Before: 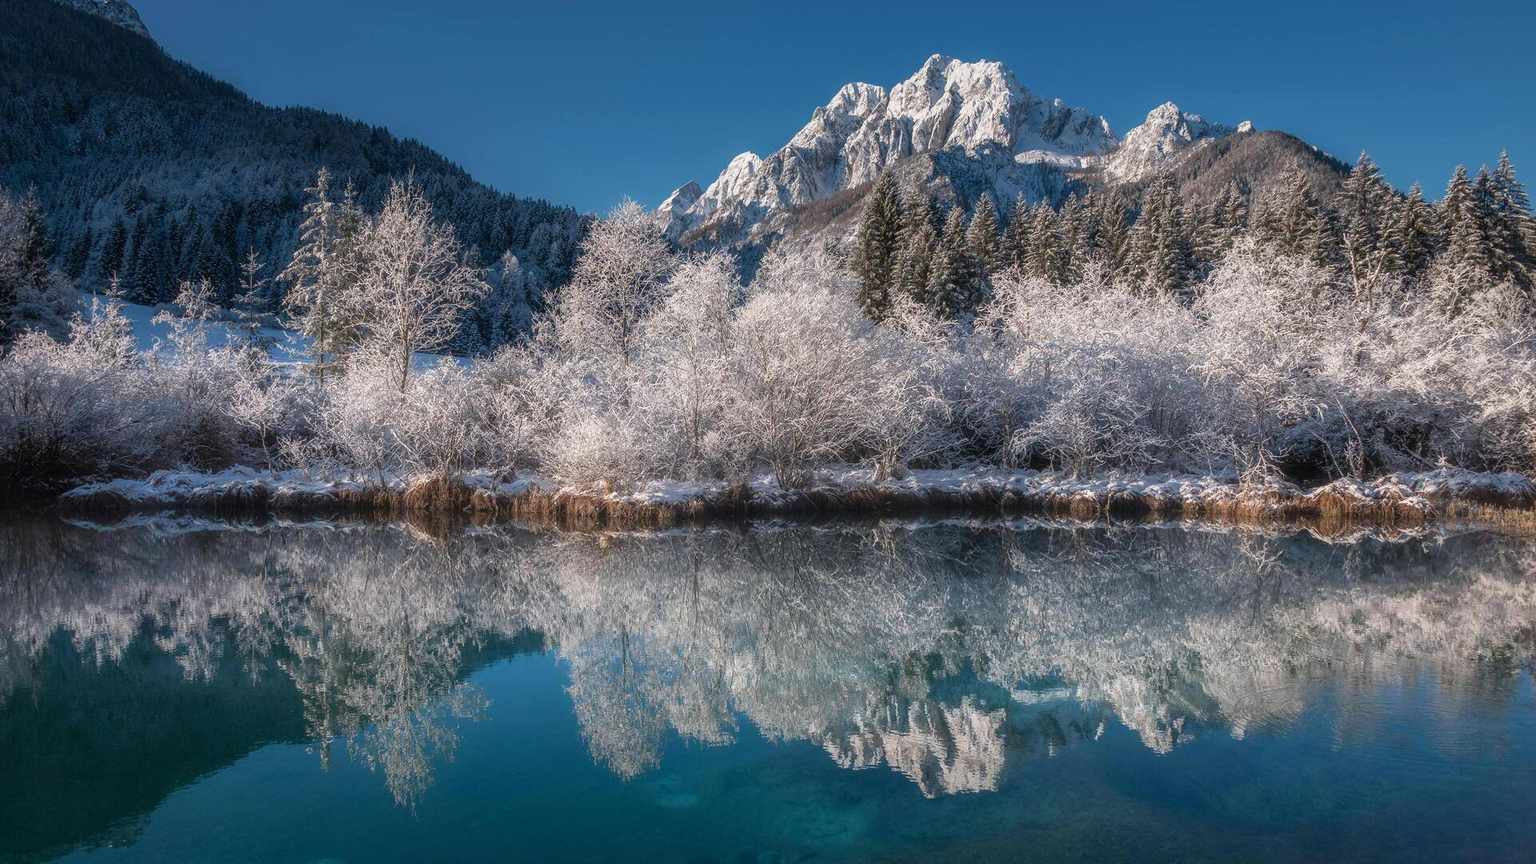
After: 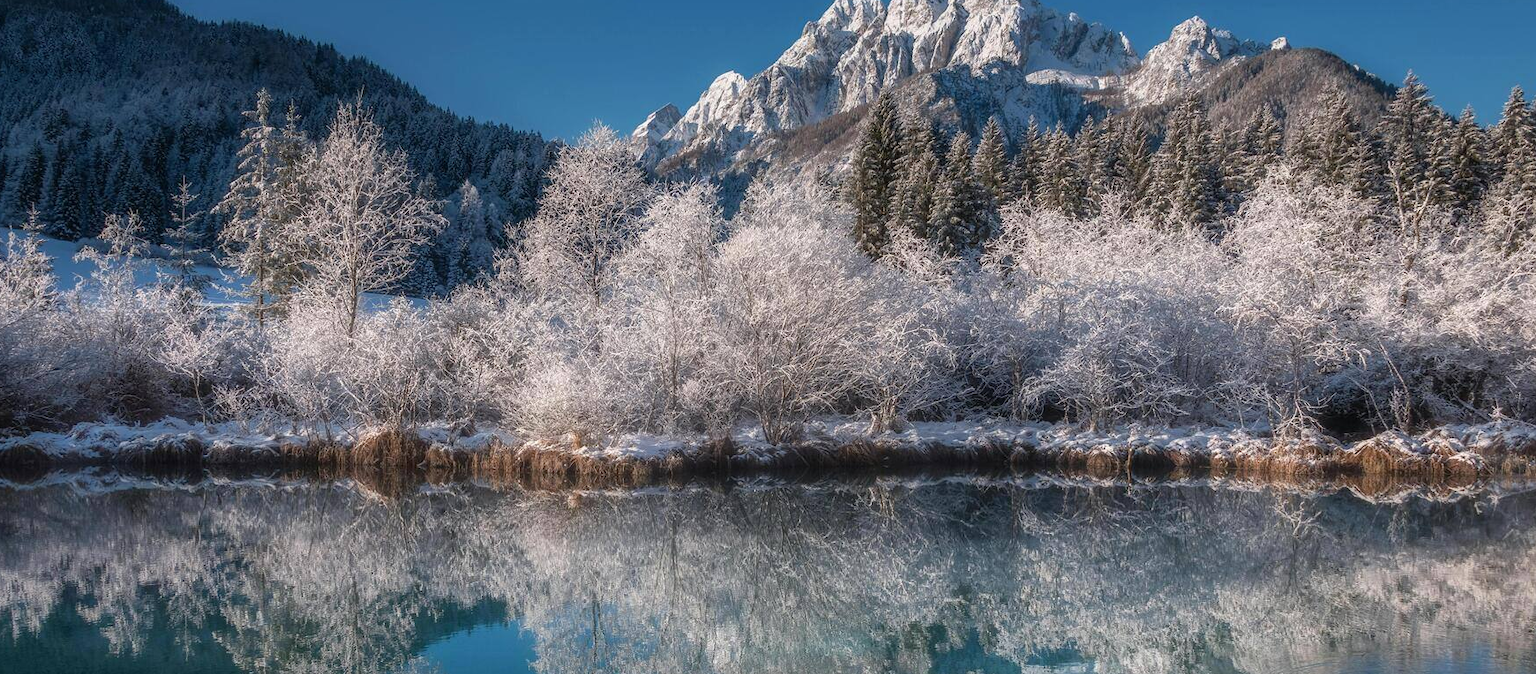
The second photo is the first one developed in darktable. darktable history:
crop: left 5.56%, top 10.149%, right 3.719%, bottom 19.038%
